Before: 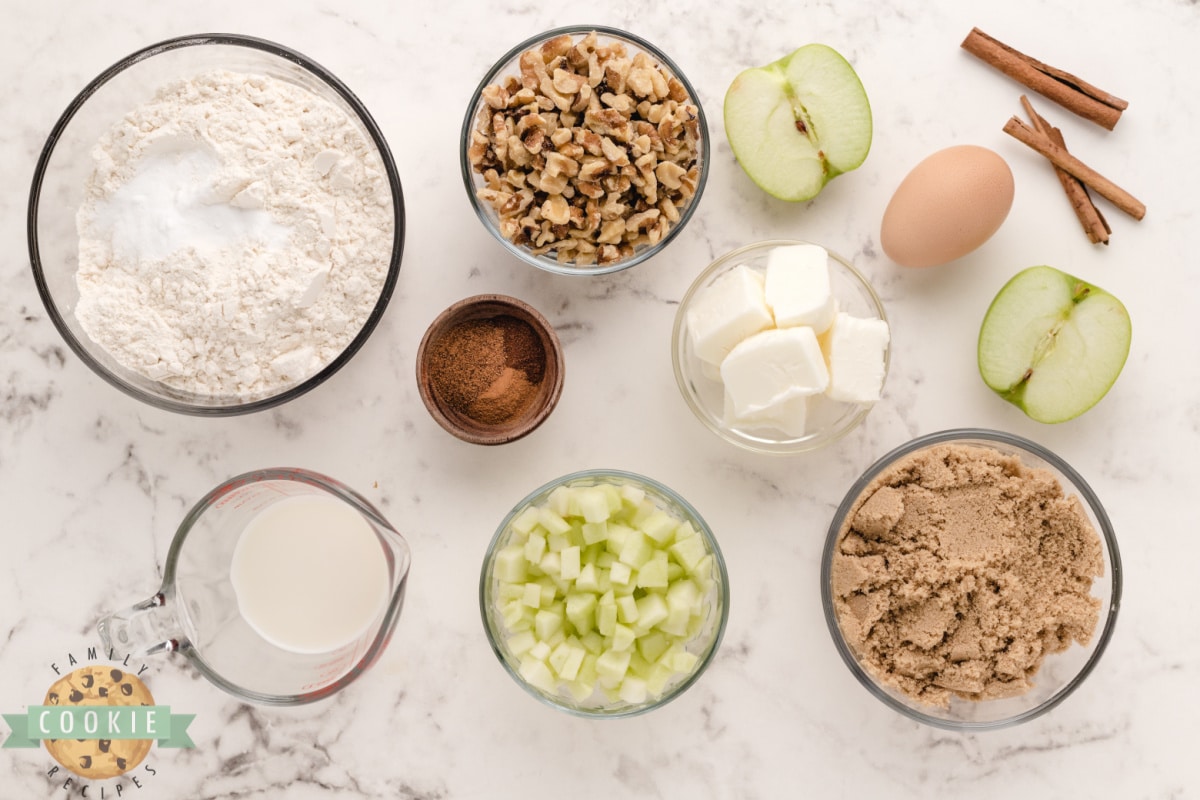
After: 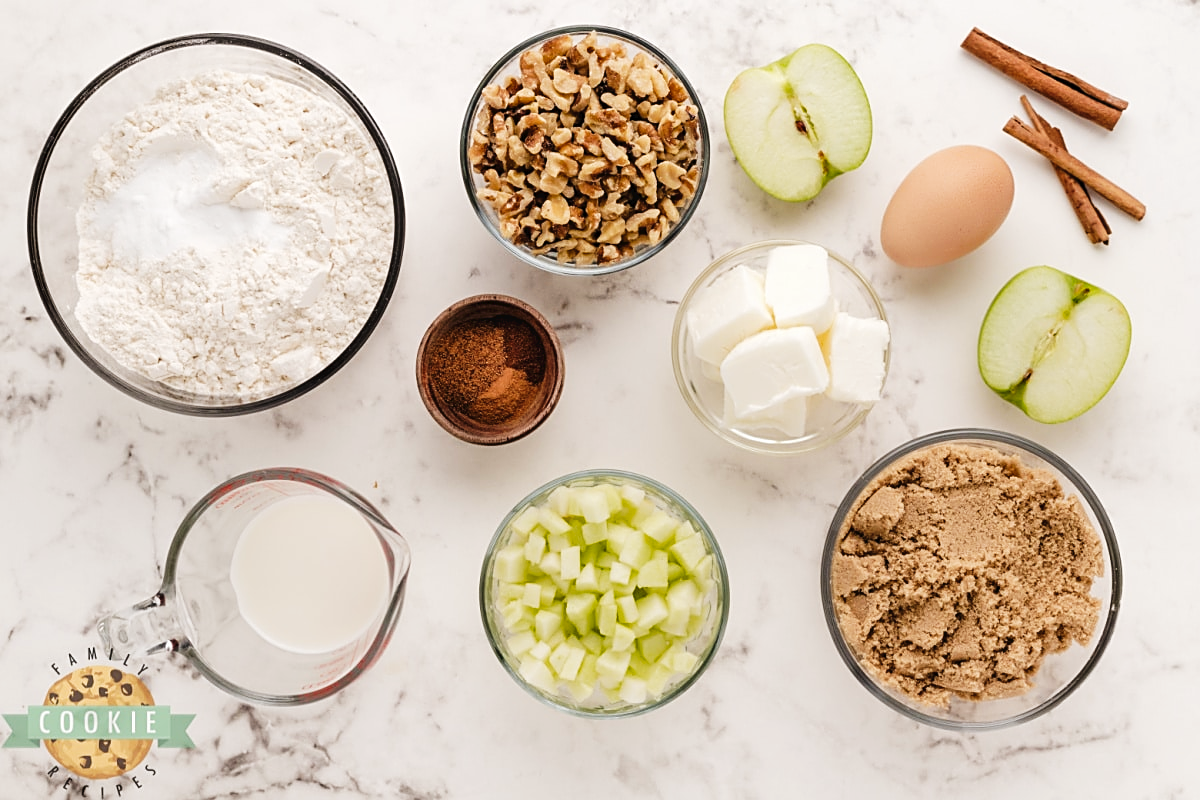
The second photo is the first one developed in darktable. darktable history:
base curve: curves: ch0 [(0, 0) (0.74, 0.67) (1, 1)]
tone curve: curves: ch0 [(0, 0) (0.003, 0.025) (0.011, 0.025) (0.025, 0.025) (0.044, 0.026) (0.069, 0.033) (0.1, 0.053) (0.136, 0.078) (0.177, 0.108) (0.224, 0.153) (0.277, 0.213) (0.335, 0.286) (0.399, 0.372) (0.468, 0.467) (0.543, 0.565) (0.623, 0.675) (0.709, 0.775) (0.801, 0.863) (0.898, 0.936) (1, 1)], preserve colors none
sharpen: on, module defaults
